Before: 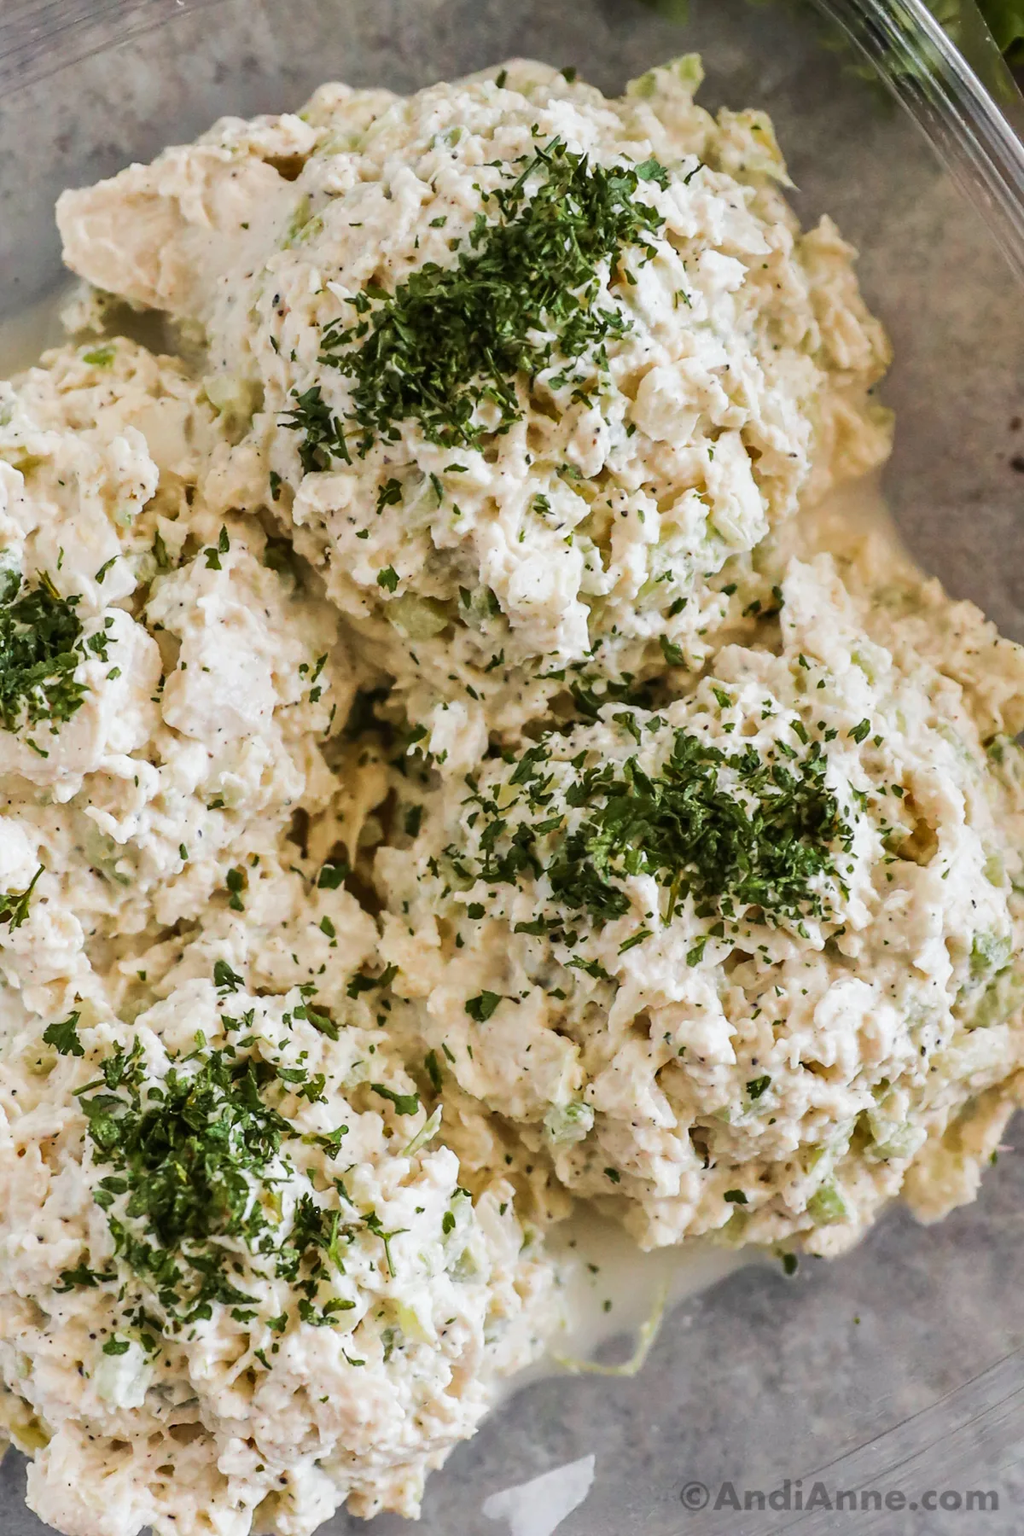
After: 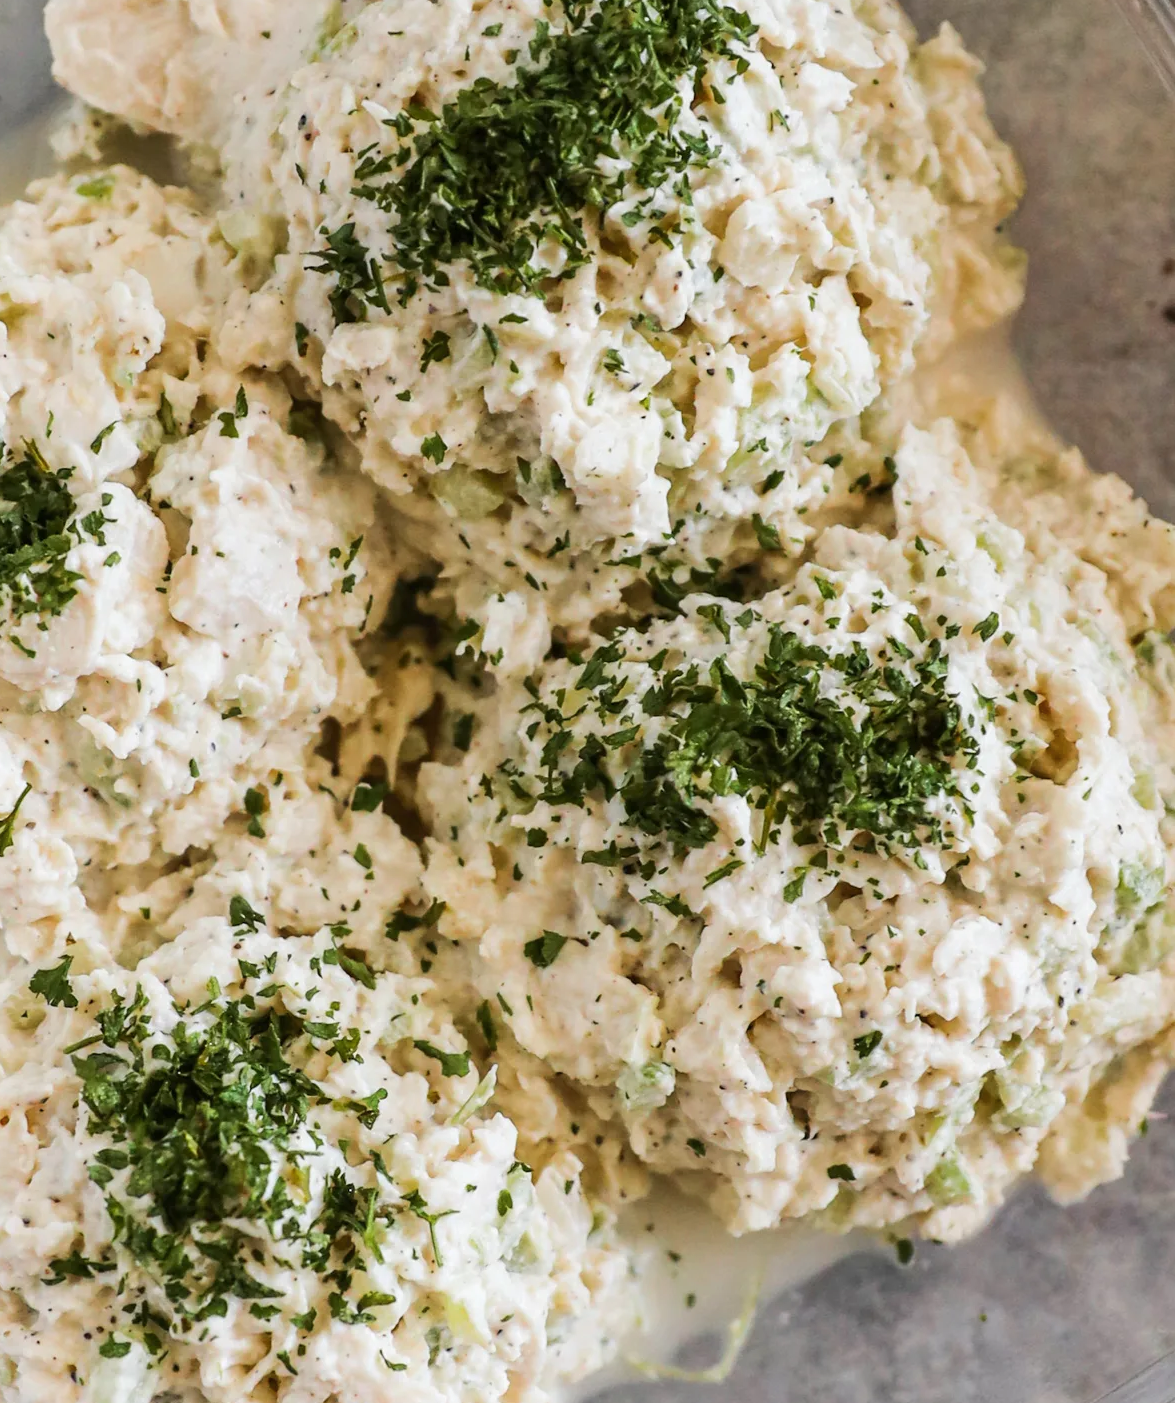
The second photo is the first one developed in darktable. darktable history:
crop and rotate: left 1.814%, top 12.818%, right 0.25%, bottom 9.225%
shadows and highlights: radius 93.07, shadows -14.46, white point adjustment 0.23, highlights 31.48, compress 48.23%, highlights color adjustment 52.79%, soften with gaussian
